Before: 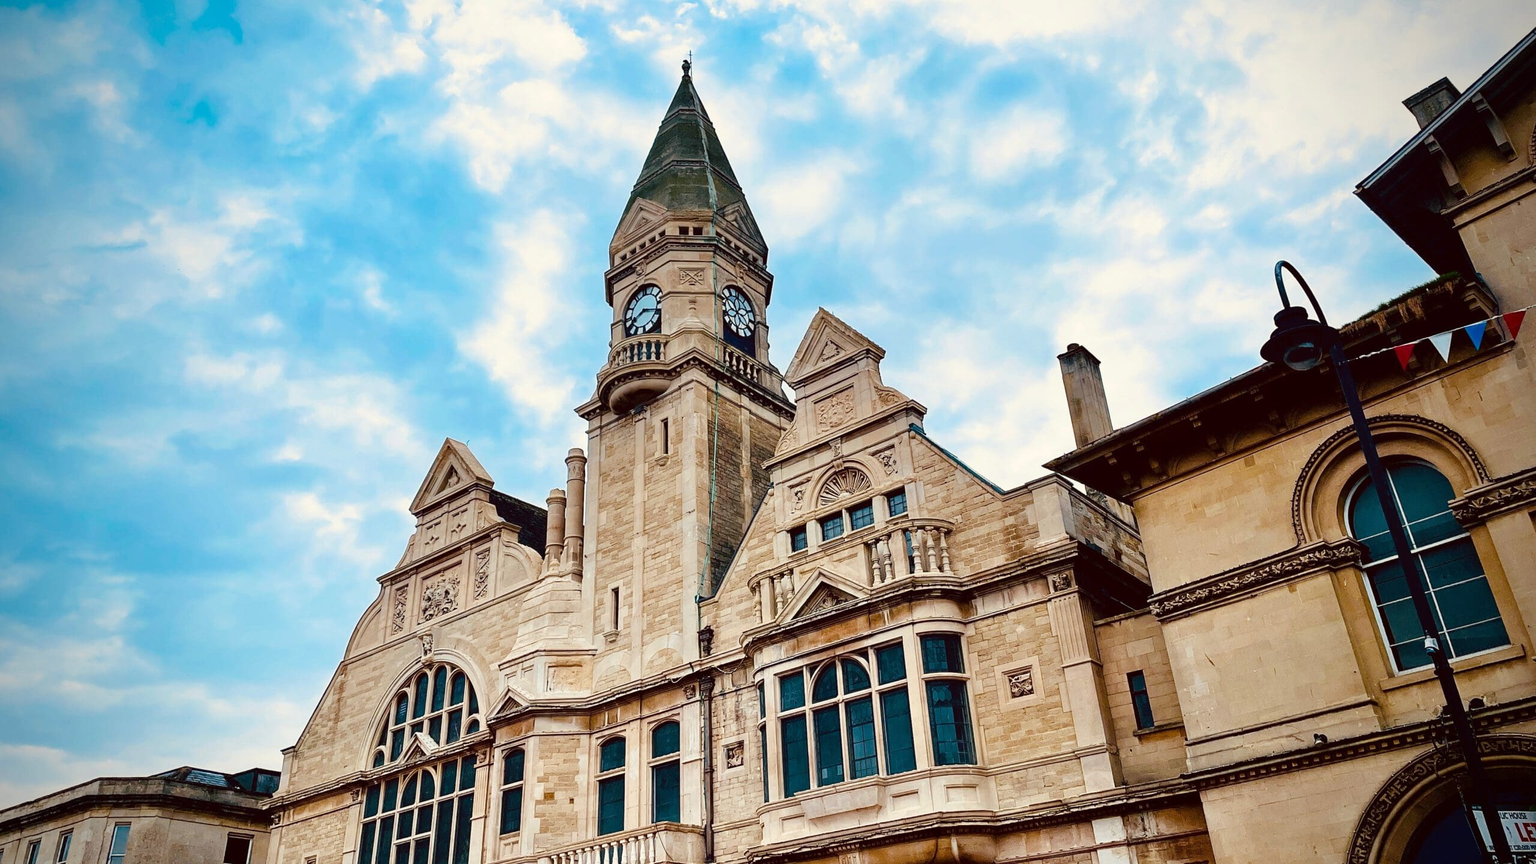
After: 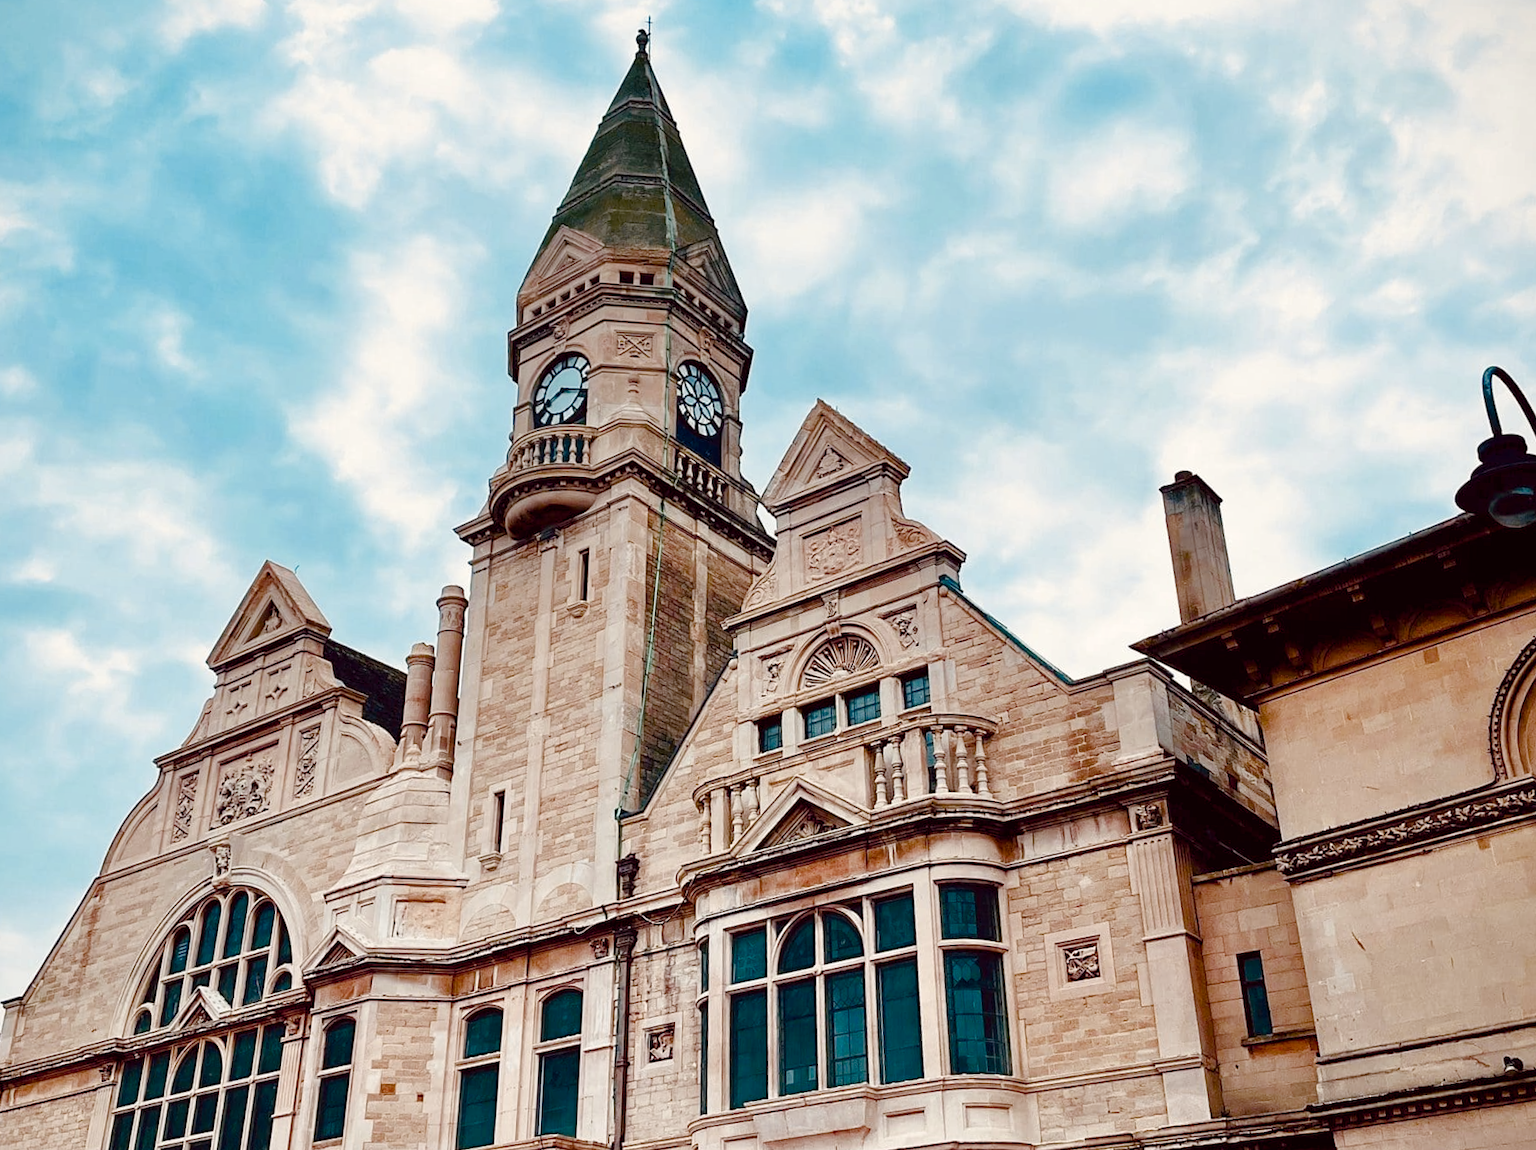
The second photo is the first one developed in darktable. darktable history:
crop and rotate: angle -2.99°, left 14.208%, top 0.037%, right 10.765%, bottom 0.061%
color balance rgb: shadows lift › chroma 1.021%, shadows lift › hue 30.94°, linear chroma grading › shadows -2.212%, linear chroma grading › highlights -14%, linear chroma grading › global chroma -9.342%, linear chroma grading › mid-tones -9.847%, perceptual saturation grading › global saturation 24.716%, perceptual saturation grading › highlights -50.679%, perceptual saturation grading › mid-tones 19.373%, perceptual saturation grading › shadows 62.201%, hue shift -12.12°
